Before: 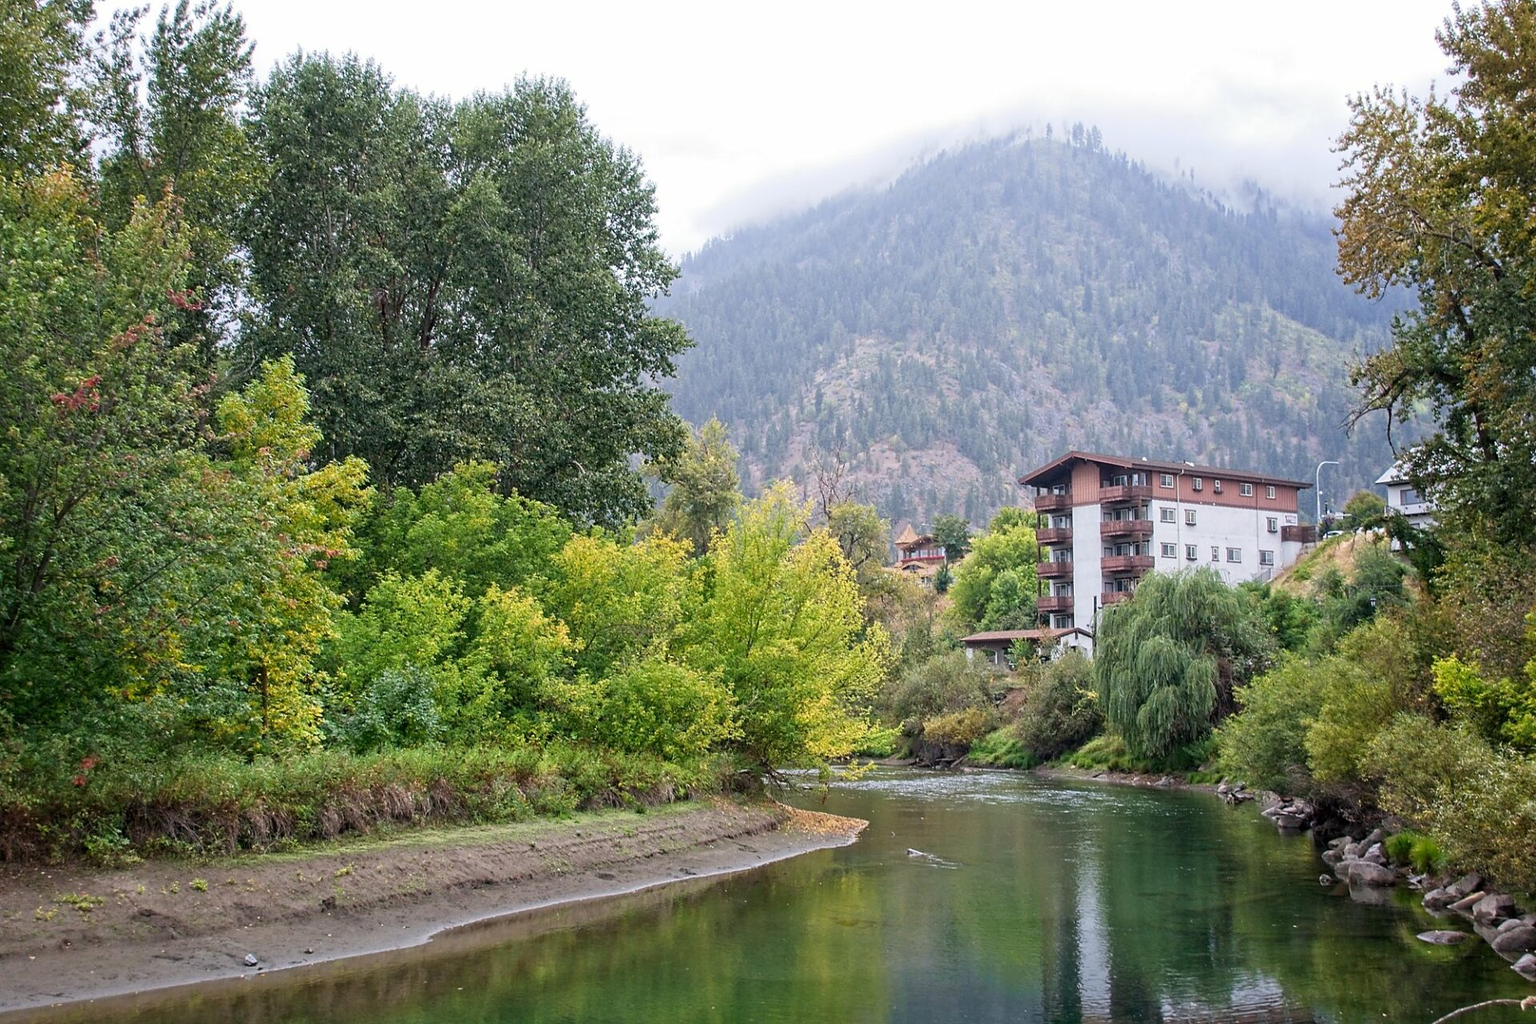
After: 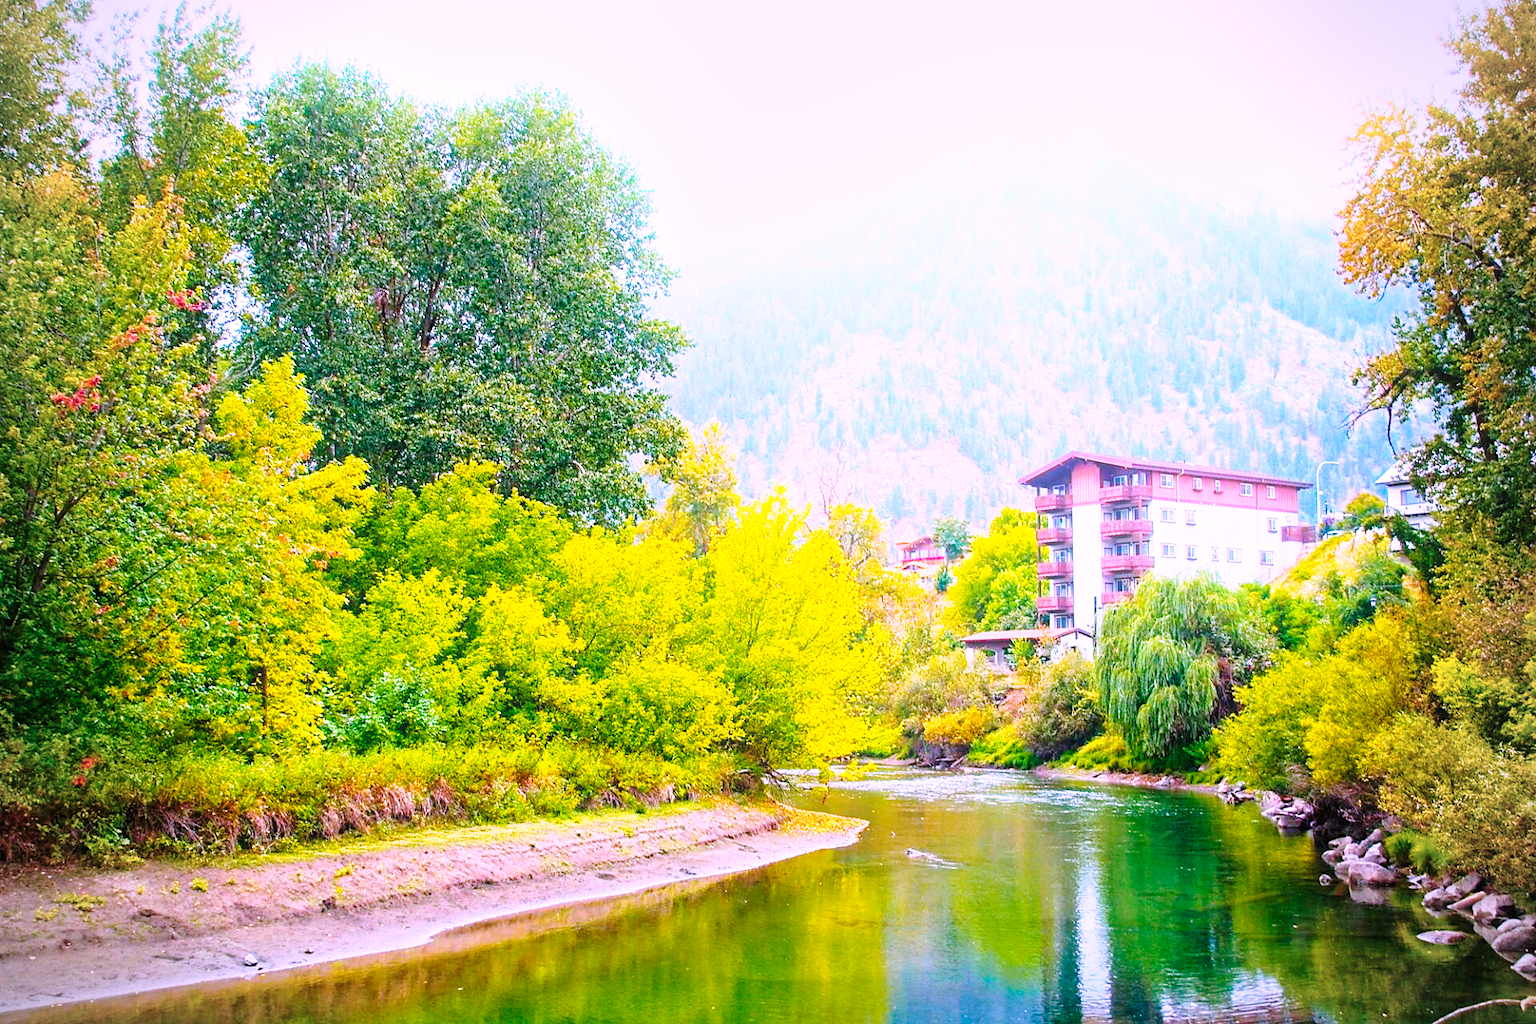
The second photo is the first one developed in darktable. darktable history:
color correction: highlights a* 15.03, highlights b* -25.07
vignetting: on, module defaults
color balance rgb: linear chroma grading › global chroma 42%, perceptual saturation grading › global saturation 42%, perceptual brilliance grading › global brilliance 25%, global vibrance 33%
base curve: curves: ch0 [(0, 0) (0.028, 0.03) (0.121, 0.232) (0.46, 0.748) (0.859, 0.968) (1, 1)], preserve colors none
bloom: size 13.65%, threshold 98.39%, strength 4.82%
